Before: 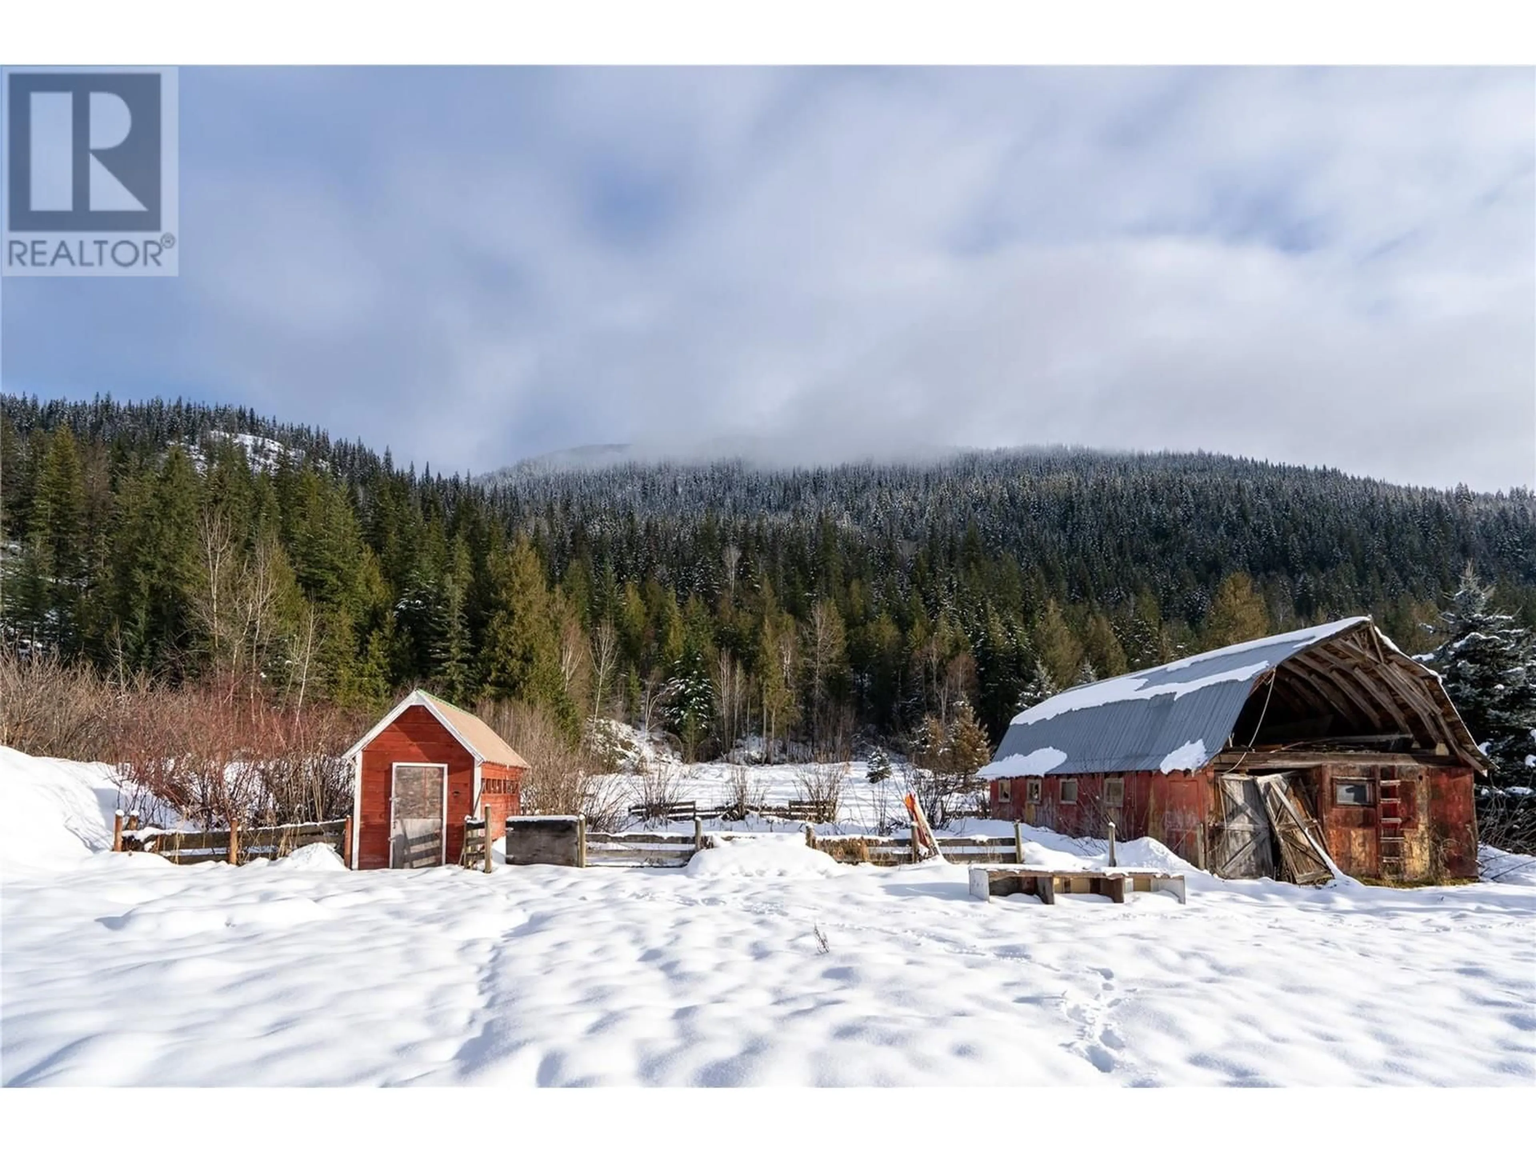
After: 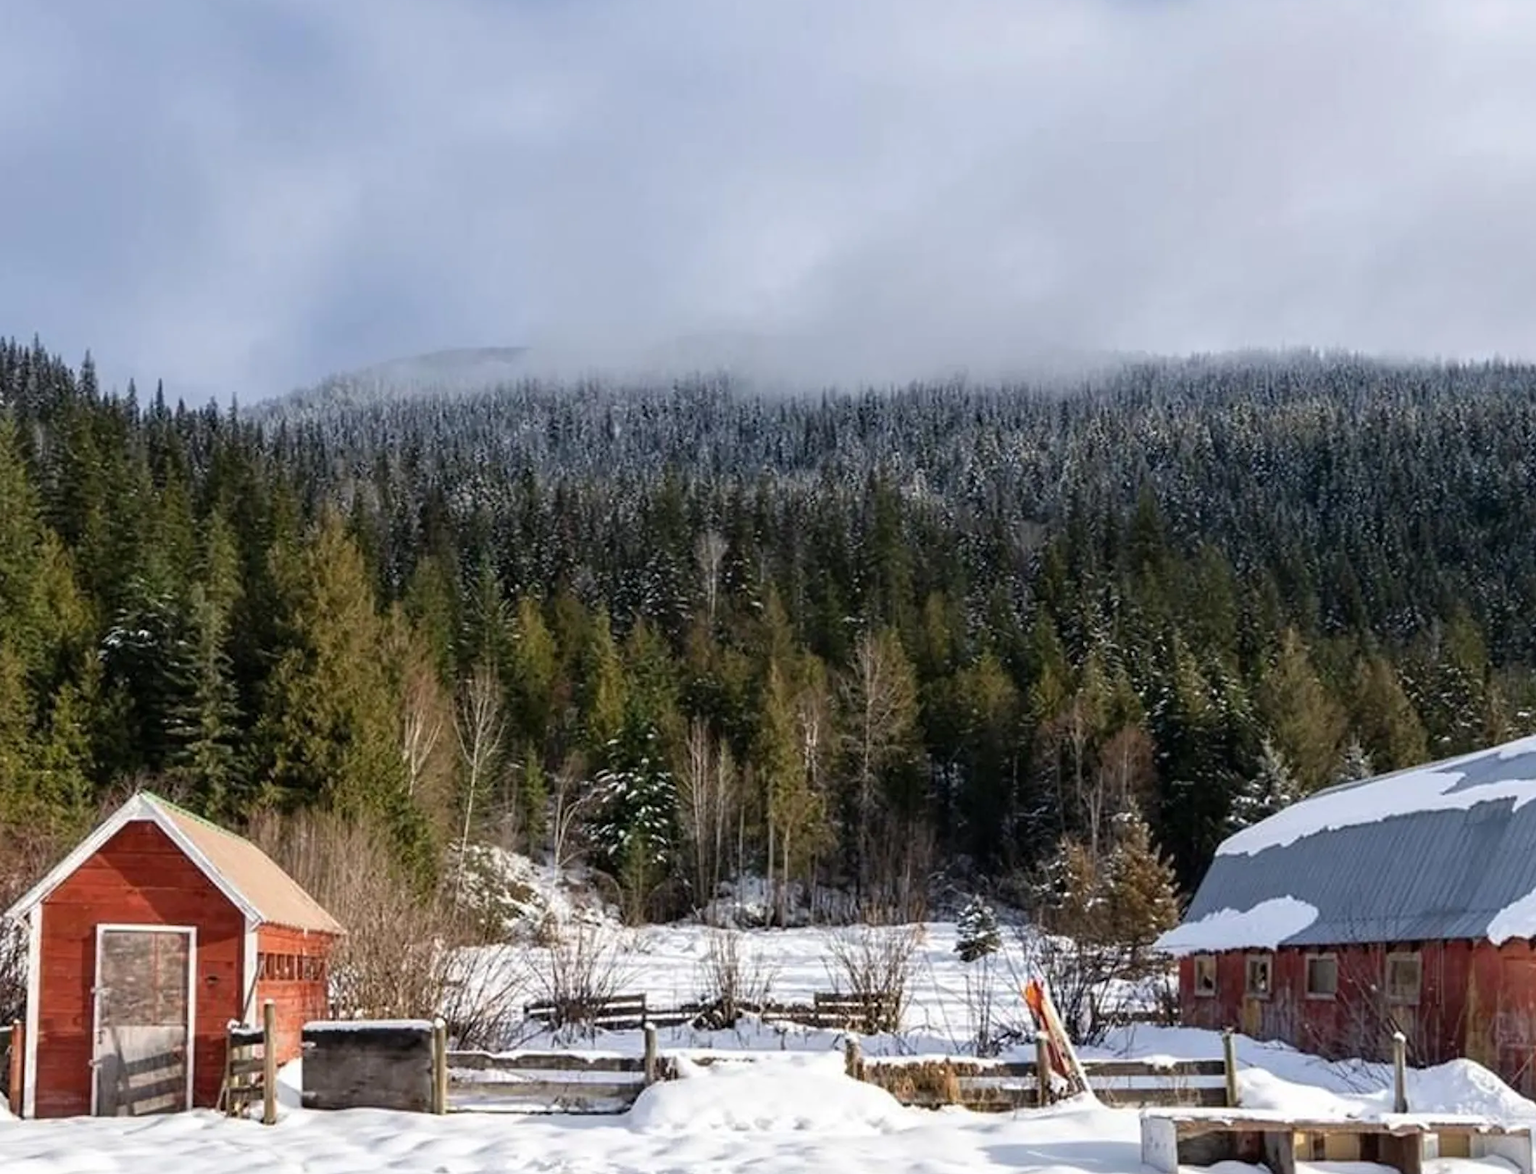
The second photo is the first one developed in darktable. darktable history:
crop and rotate: left 22.095%, top 21.944%, right 22.696%, bottom 21.756%
